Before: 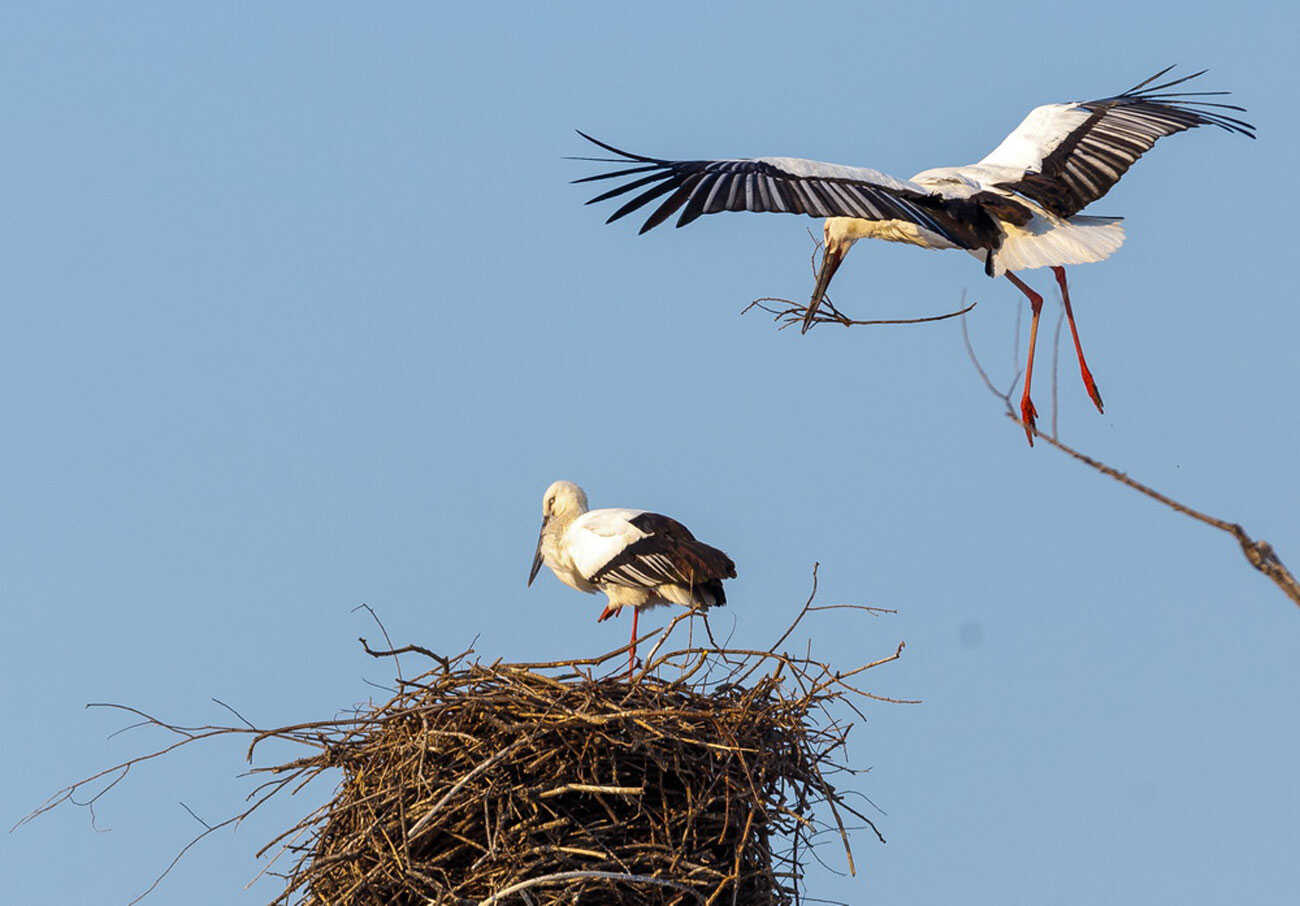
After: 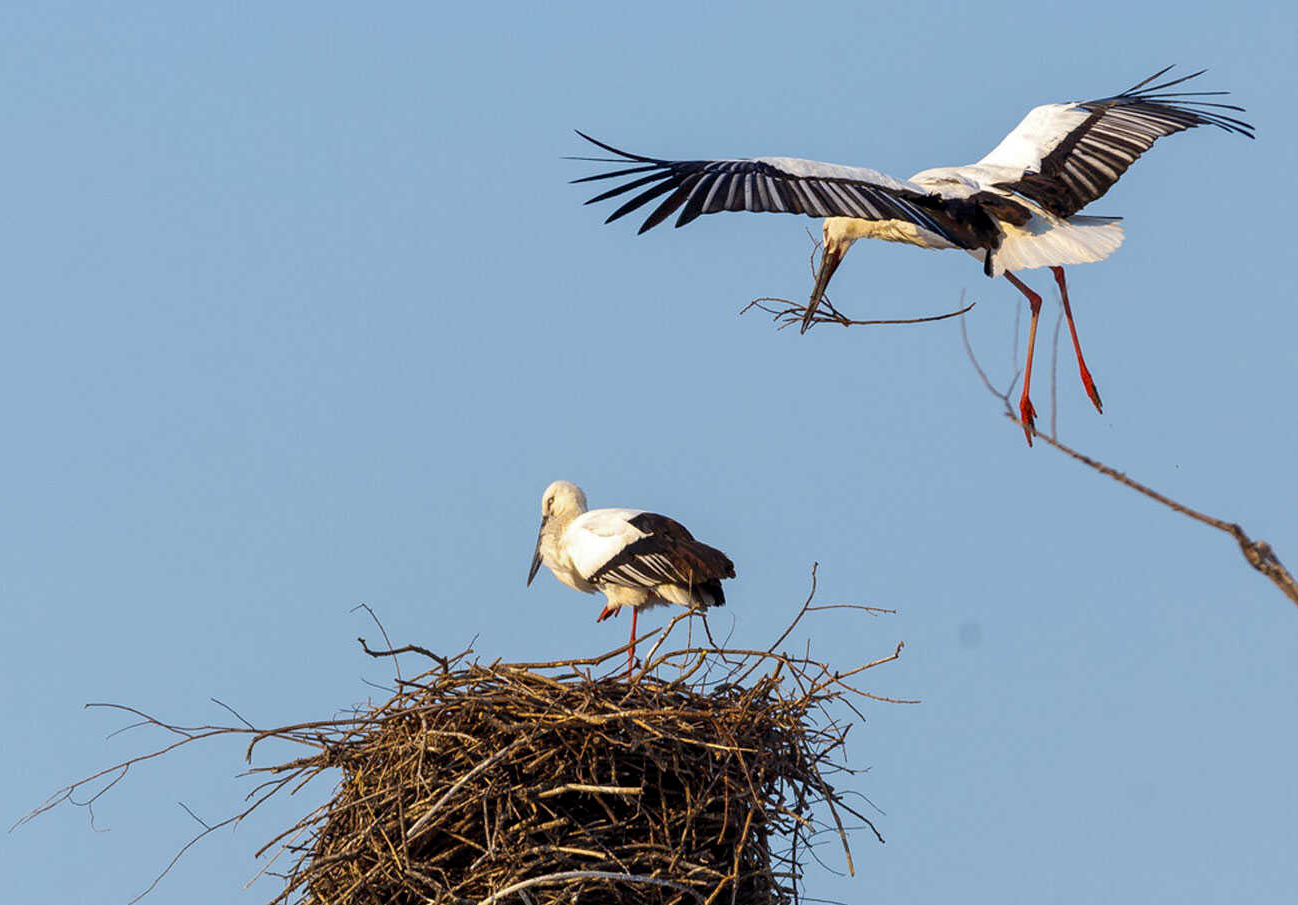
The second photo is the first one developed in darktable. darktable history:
crop and rotate: left 0.124%, bottom 0.009%
exposure: black level correction 0.002, compensate highlight preservation false
